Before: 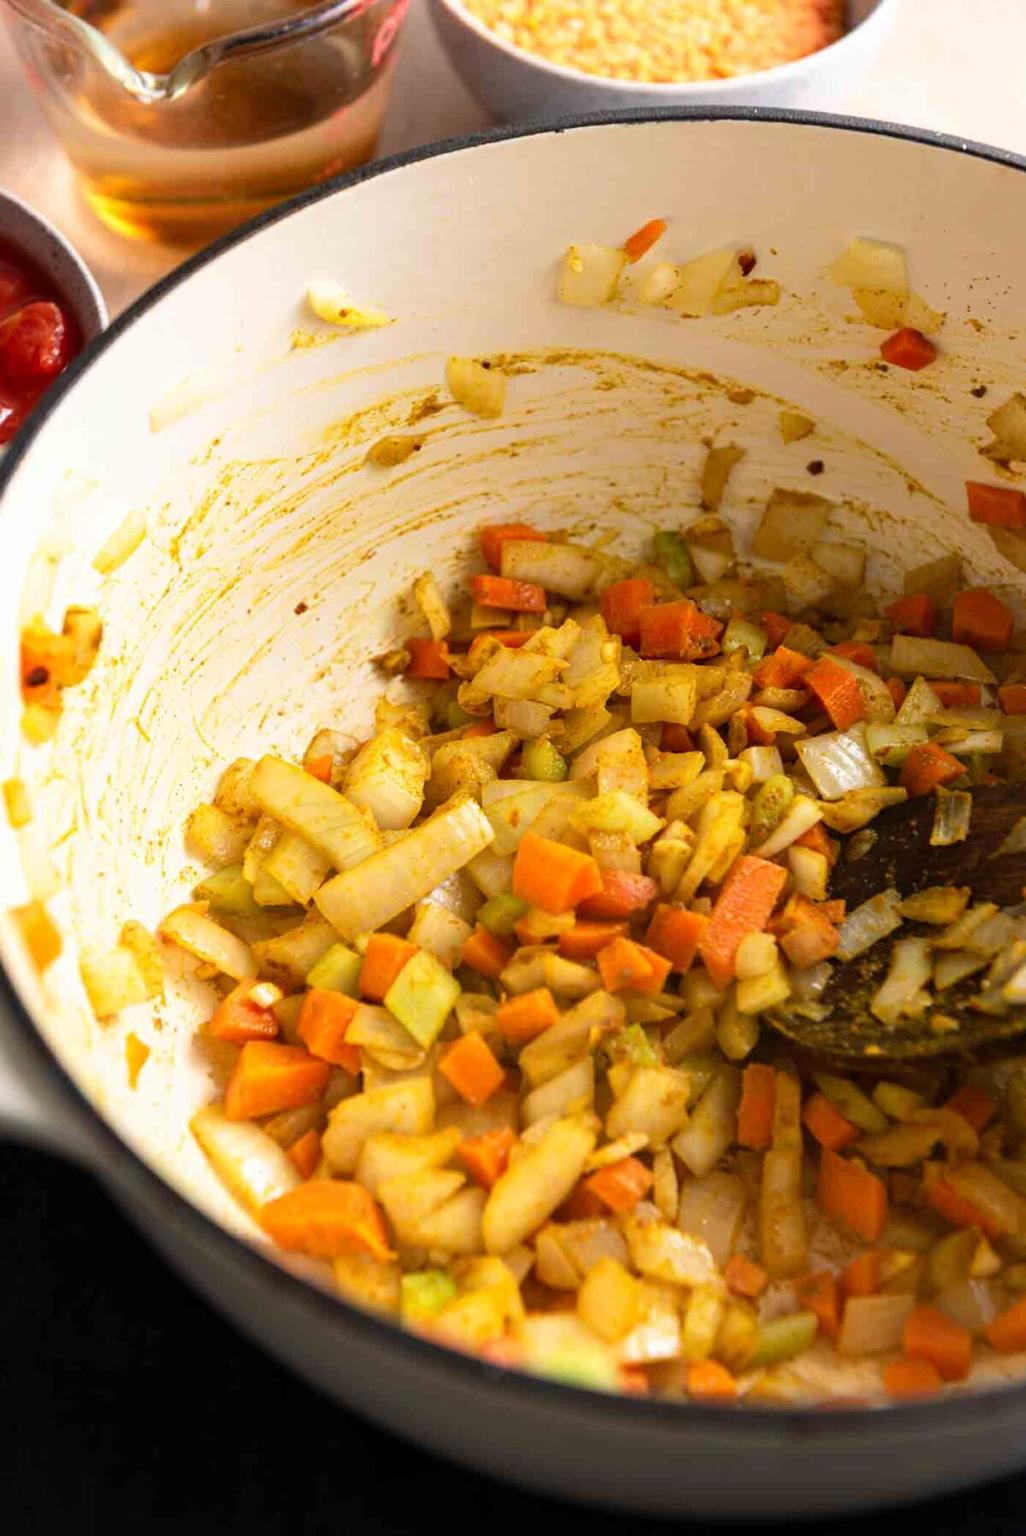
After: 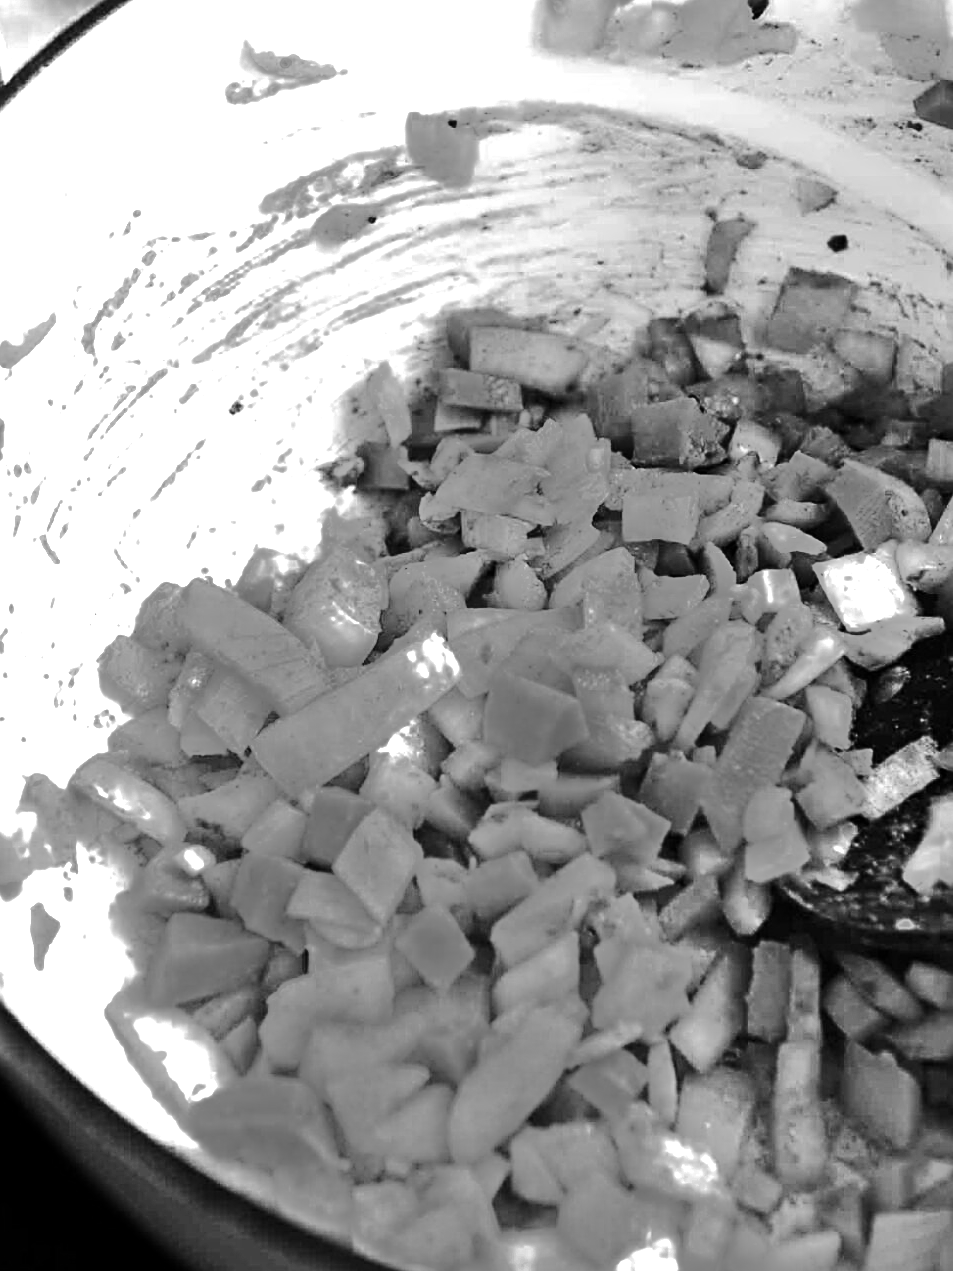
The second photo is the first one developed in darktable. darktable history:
exposure: exposure 0.661 EV, compensate highlight preservation false
sharpen: on, module defaults
crop: left 9.712%, top 16.928%, right 10.845%, bottom 12.332%
color balance rgb: linear chroma grading › global chroma 10%, perceptual saturation grading › global saturation 40%, perceptual brilliance grading › global brilliance 30%, global vibrance 20%
contrast brightness saturation: contrast 0.24, brightness -0.24, saturation 0.14
monochrome: a 26.22, b 42.67, size 0.8
